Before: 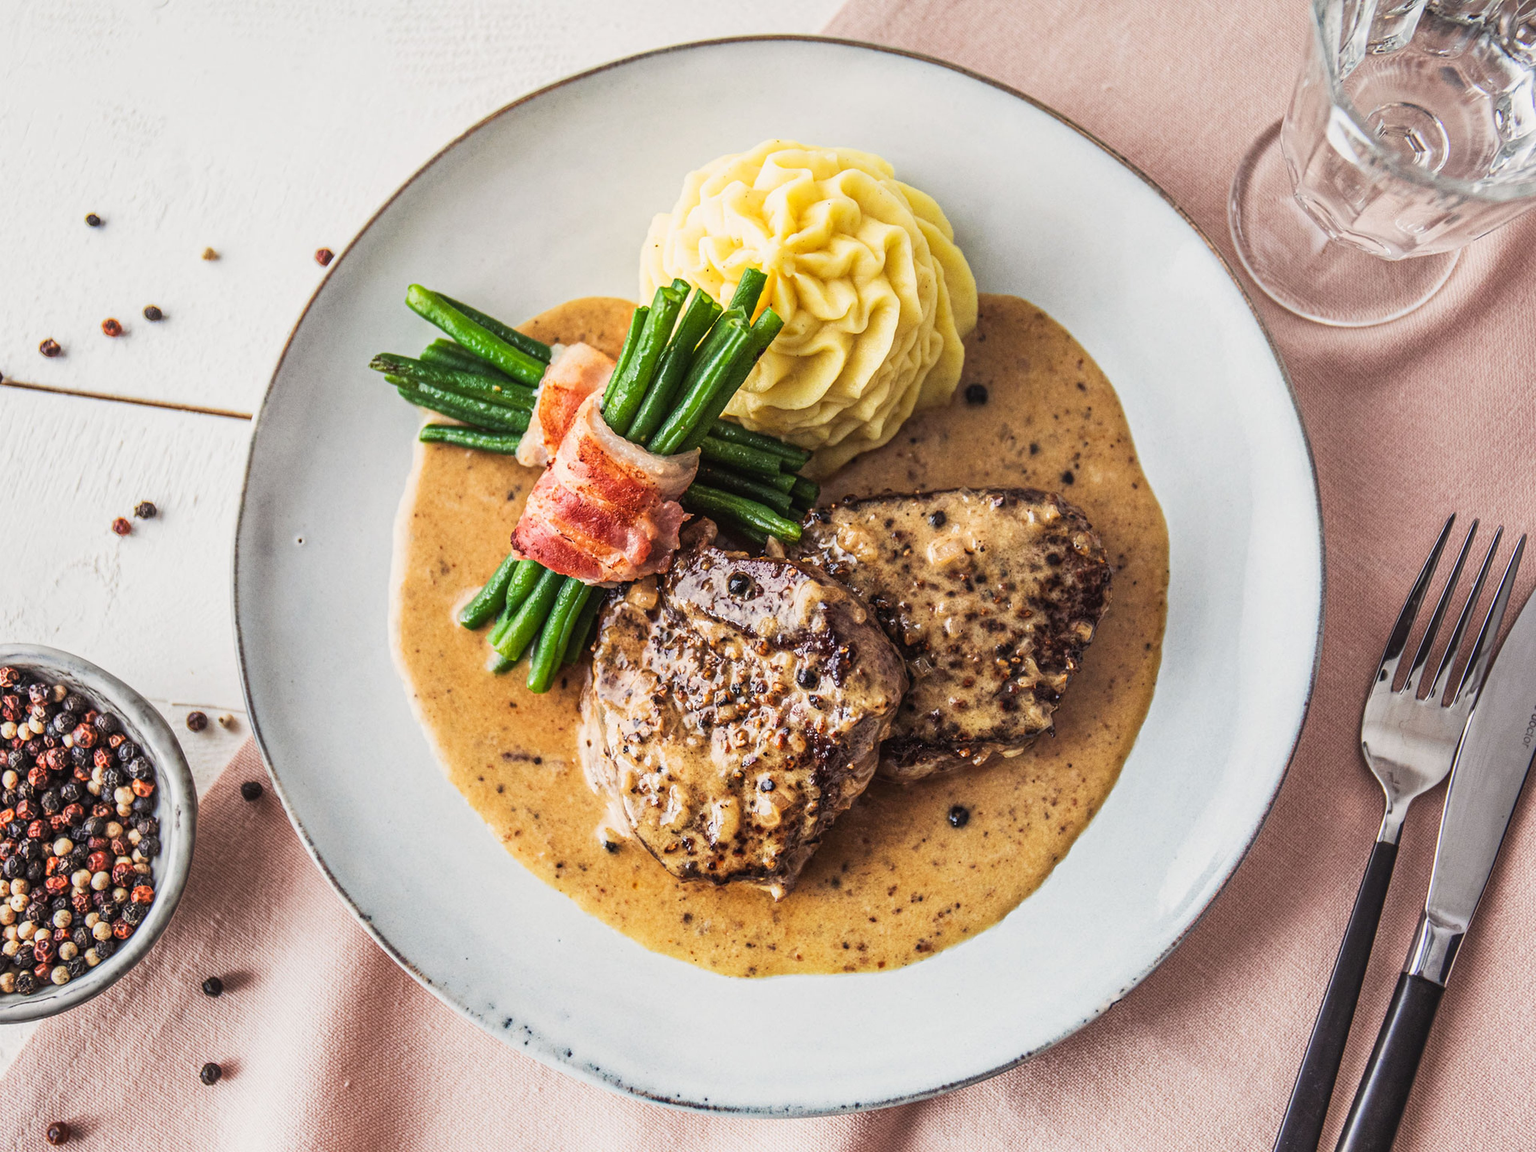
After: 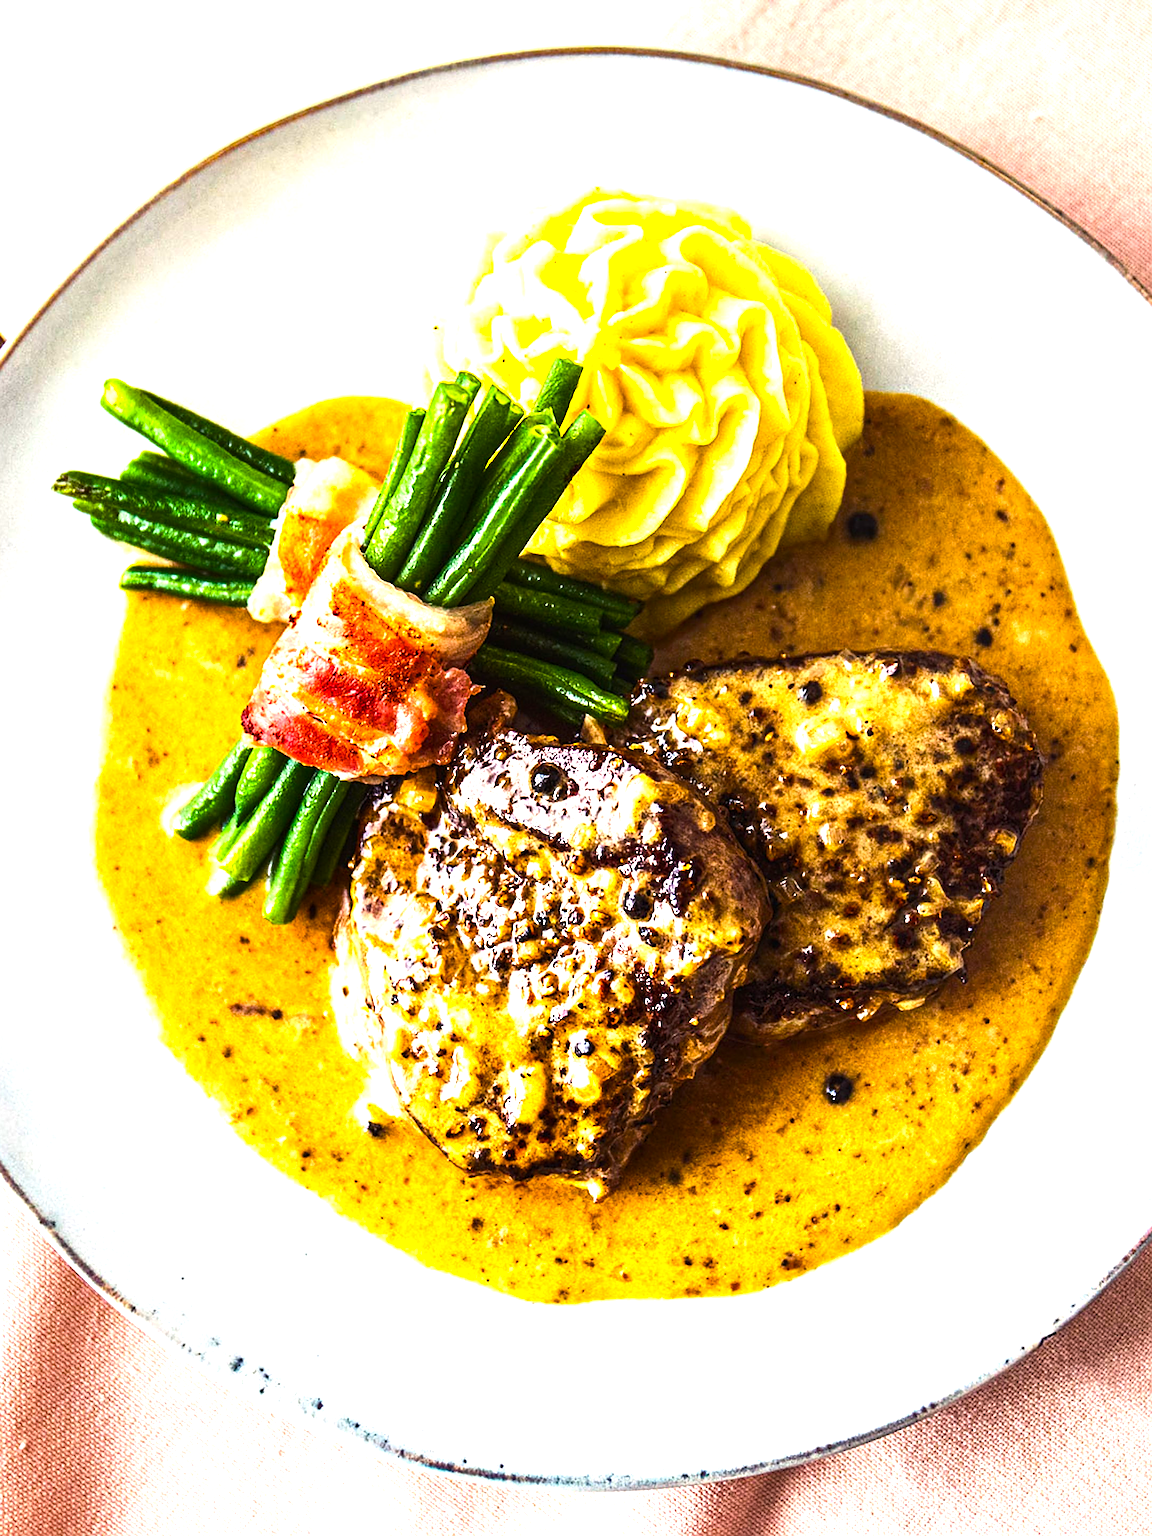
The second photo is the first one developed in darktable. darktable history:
crop: left 21.496%, right 22.254%
tone equalizer: -8 EV 0.001 EV, -7 EV -0.002 EV, -6 EV 0.002 EV, -5 EV -0.03 EV, -4 EV -0.116 EV, -3 EV -0.169 EV, -2 EV 0.24 EV, -1 EV 0.702 EV, +0 EV 0.493 EV
color balance rgb: linear chroma grading › global chroma 9%, perceptual saturation grading › global saturation 36%, perceptual saturation grading › shadows 35%, perceptual brilliance grading › global brilliance 15%, perceptual brilliance grading › shadows -35%, global vibrance 15%
sharpen: on, module defaults
